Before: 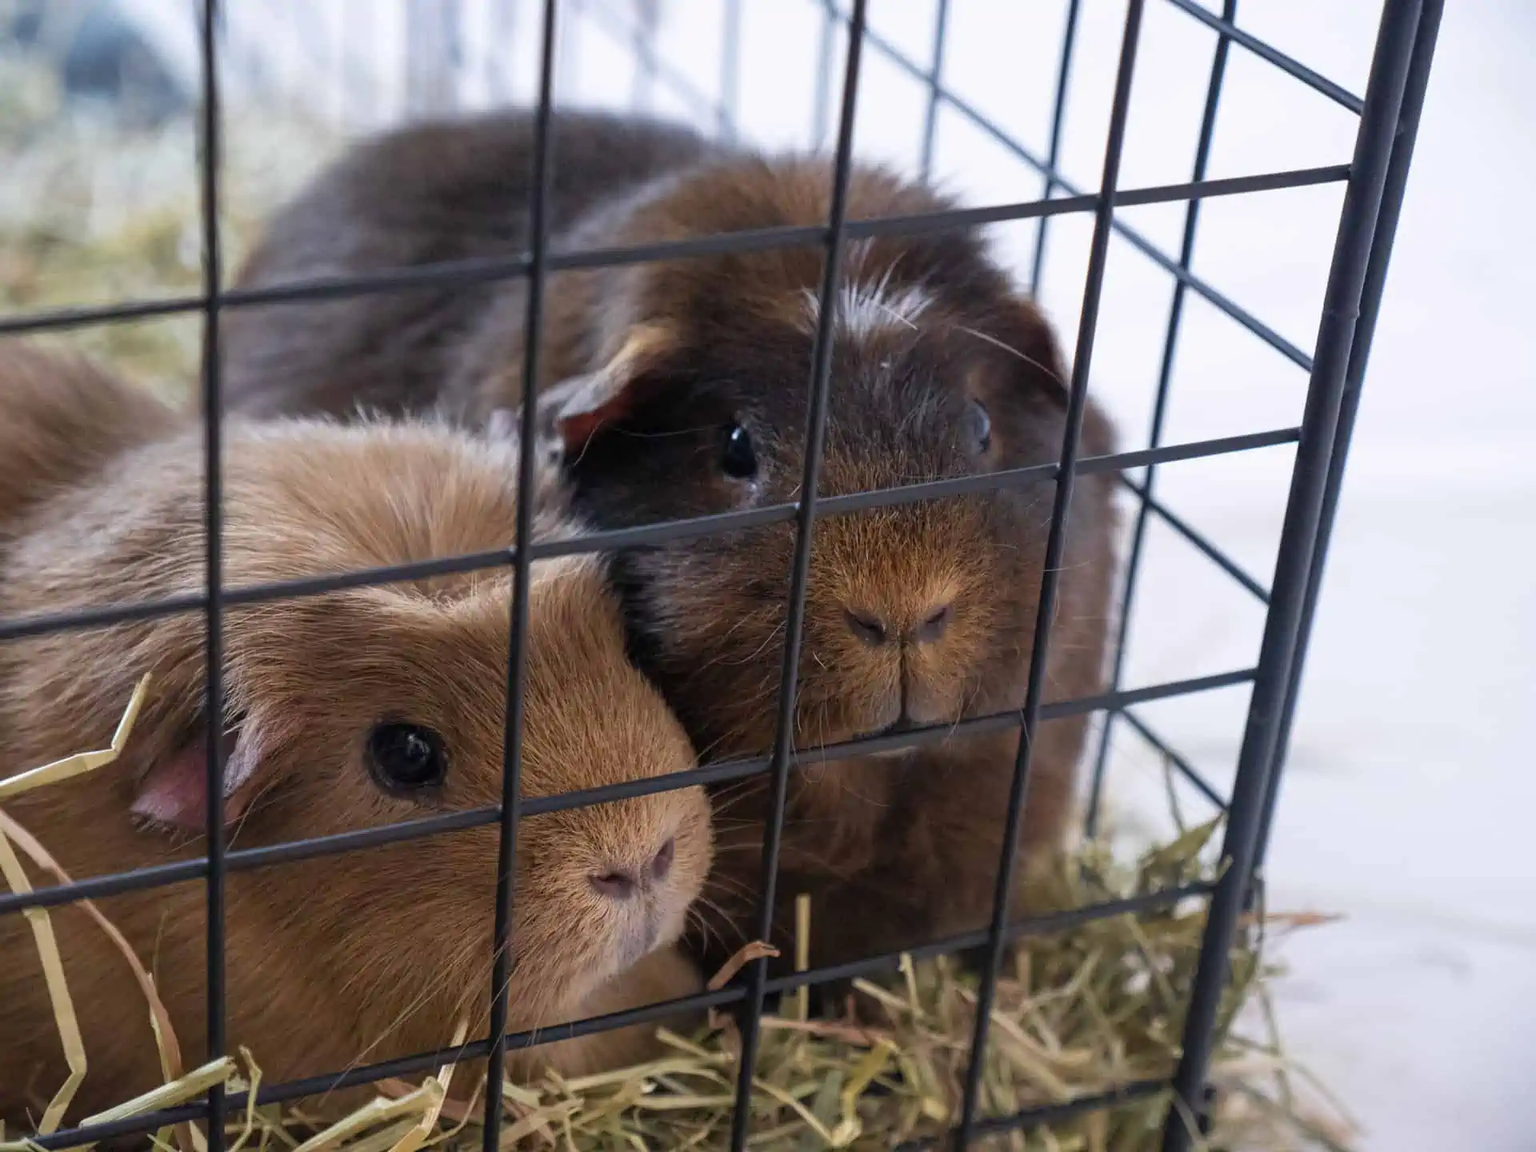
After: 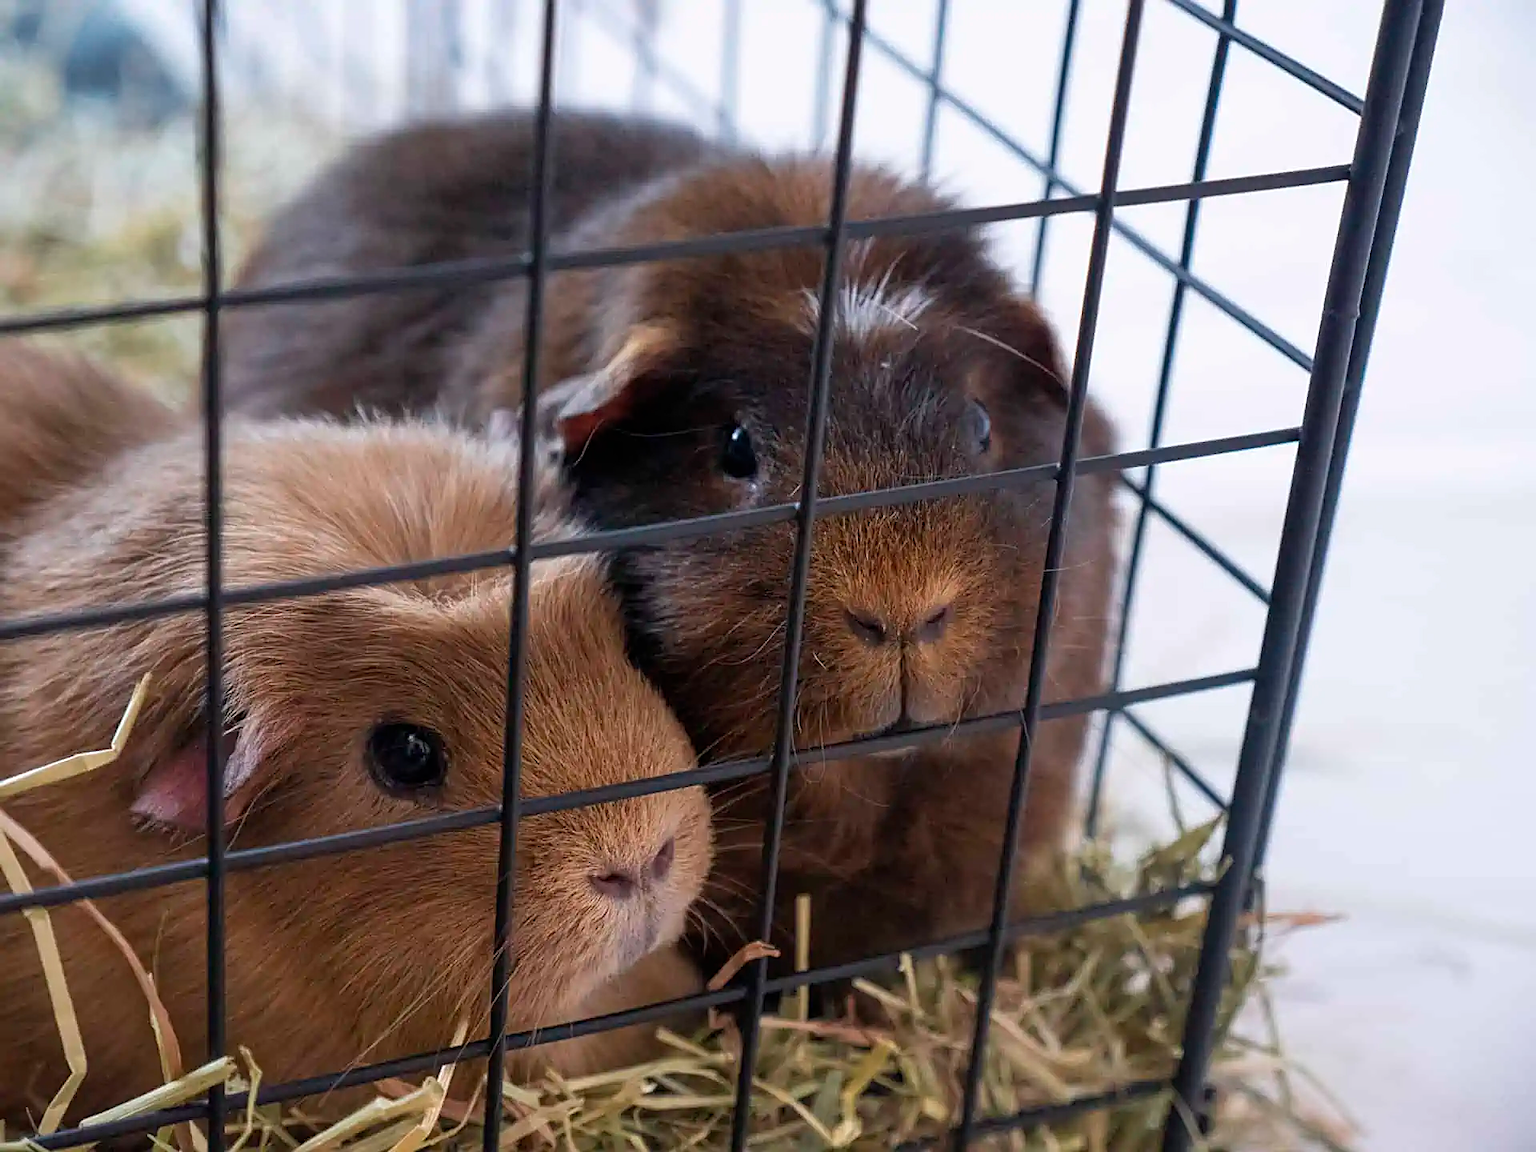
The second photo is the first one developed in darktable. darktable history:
color balance: output saturation 98.5%
sharpen: on, module defaults
